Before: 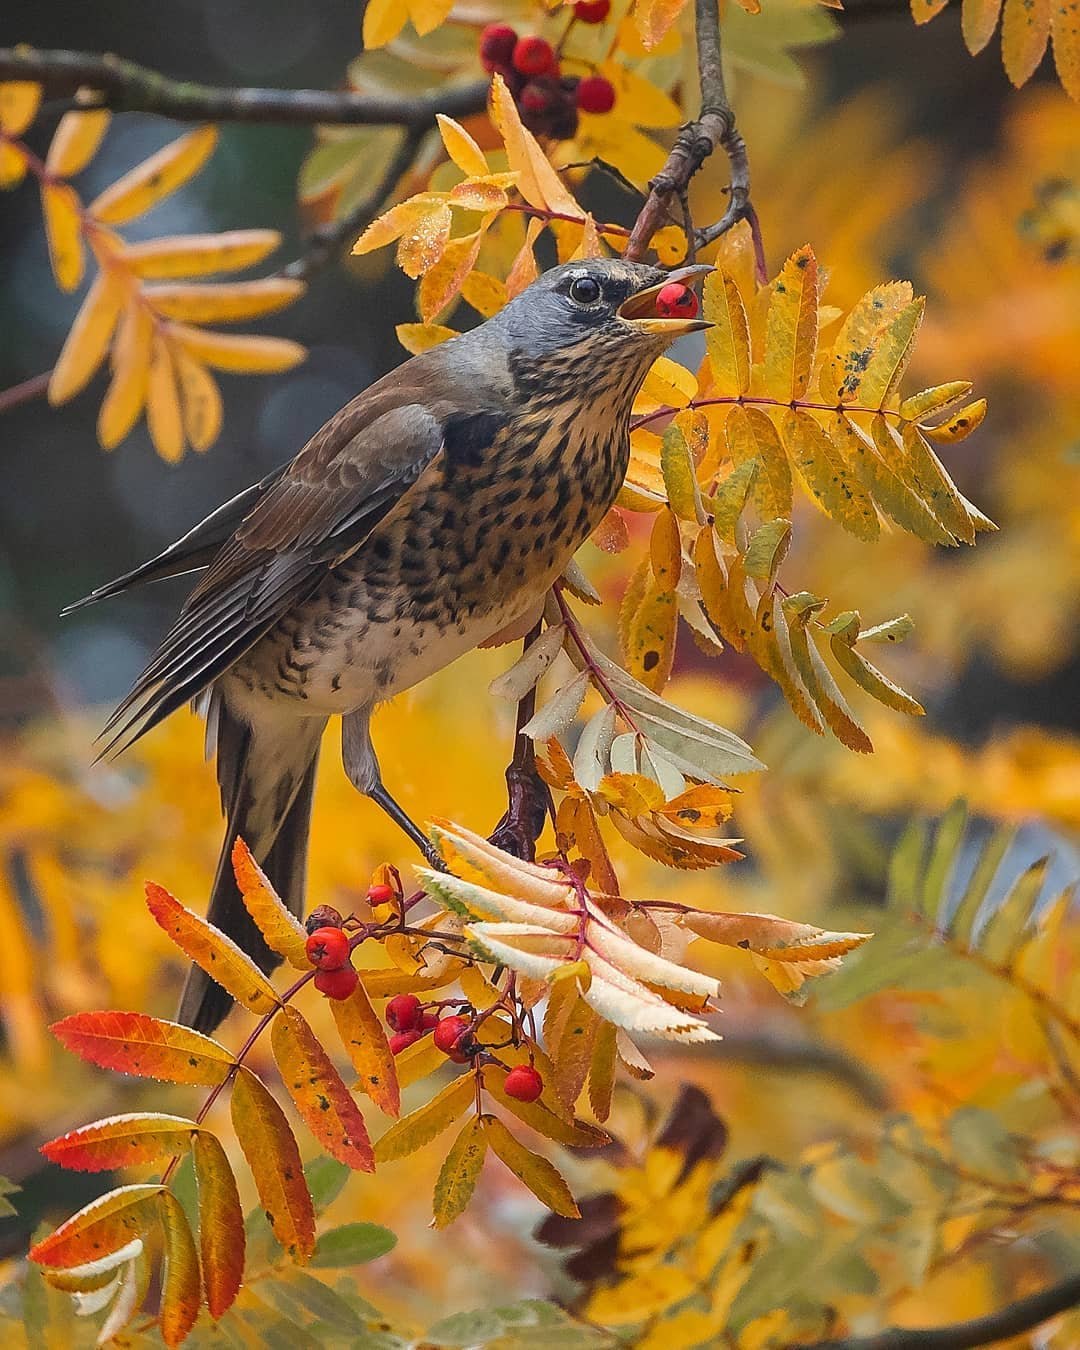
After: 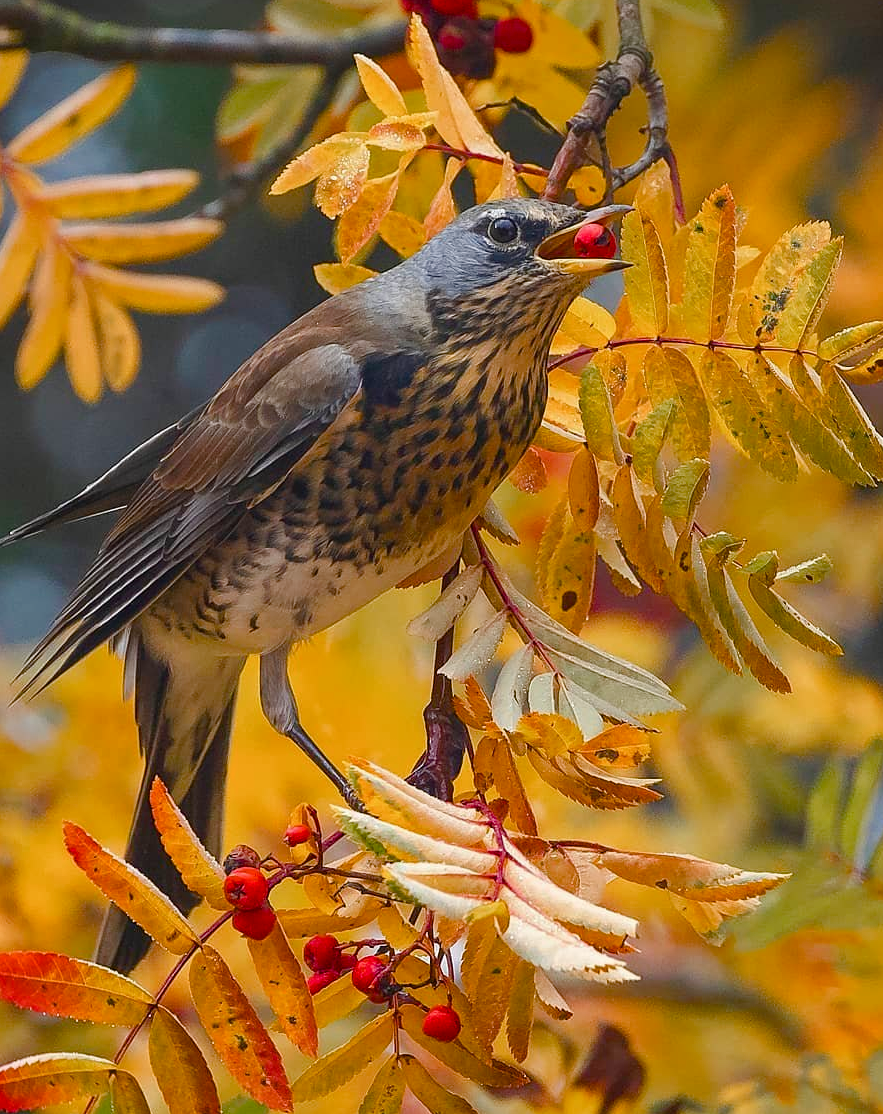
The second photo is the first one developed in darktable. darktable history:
color balance rgb: shadows lift › chroma 0.817%, shadows lift › hue 113.2°, power › hue 75.43°, perceptual saturation grading › global saturation 40.072%, perceptual saturation grading › highlights -50.04%, perceptual saturation grading › shadows 31.029%
crop and rotate: left 7.629%, top 4.47%, right 10.578%, bottom 12.984%
